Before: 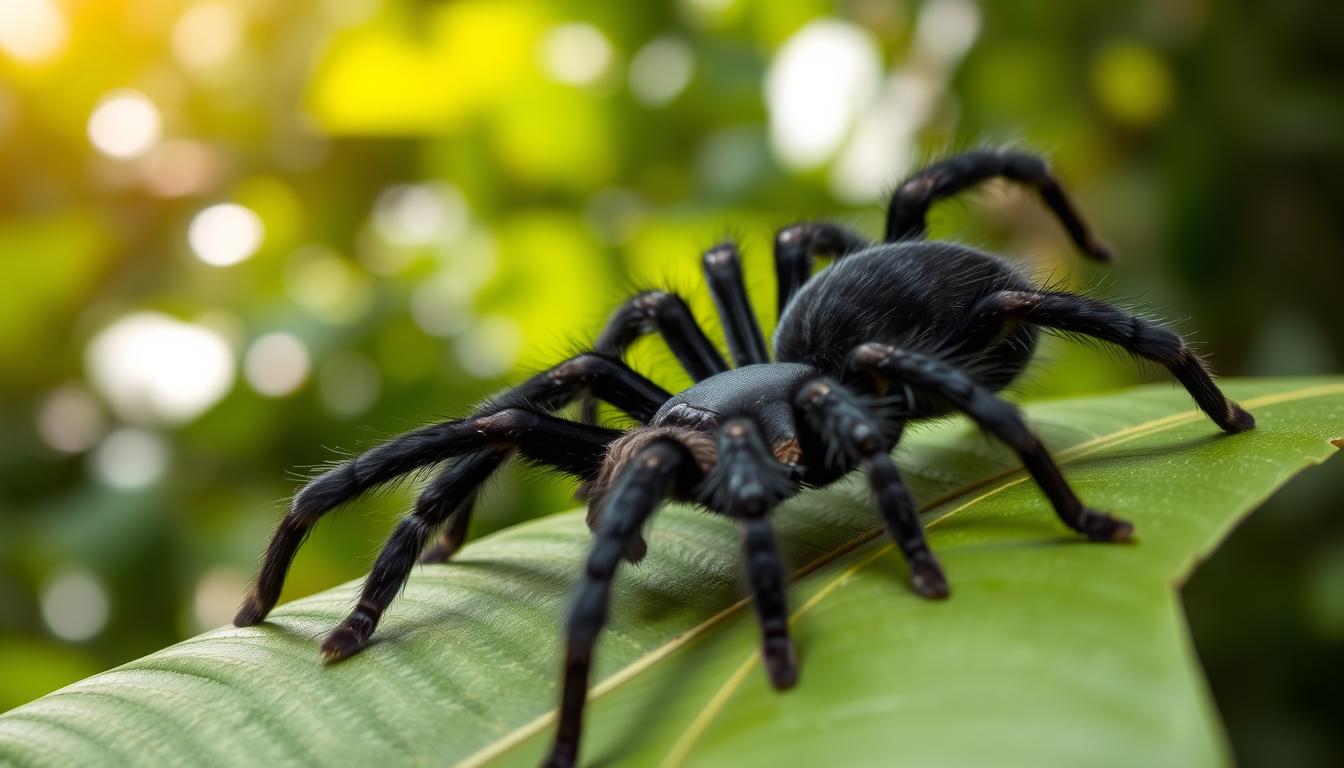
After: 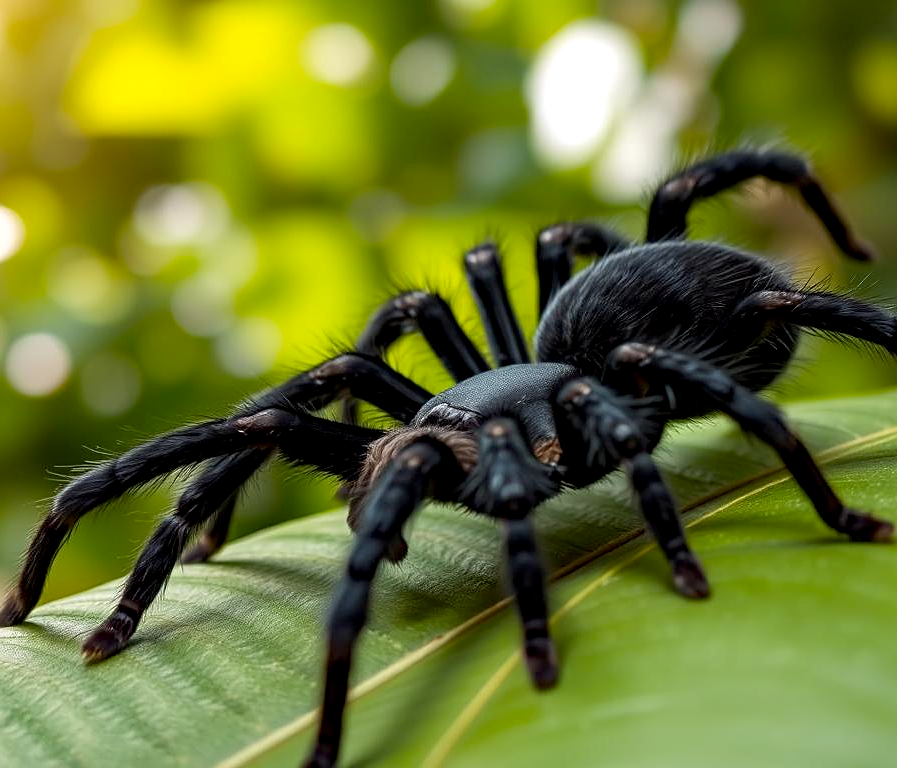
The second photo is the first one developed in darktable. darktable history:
crop and rotate: left 17.828%, right 15.357%
exposure: black level correction 0.004, exposure 0.015 EV, compensate highlight preservation false
sharpen: on, module defaults
haze removal: compatibility mode true, adaptive false
